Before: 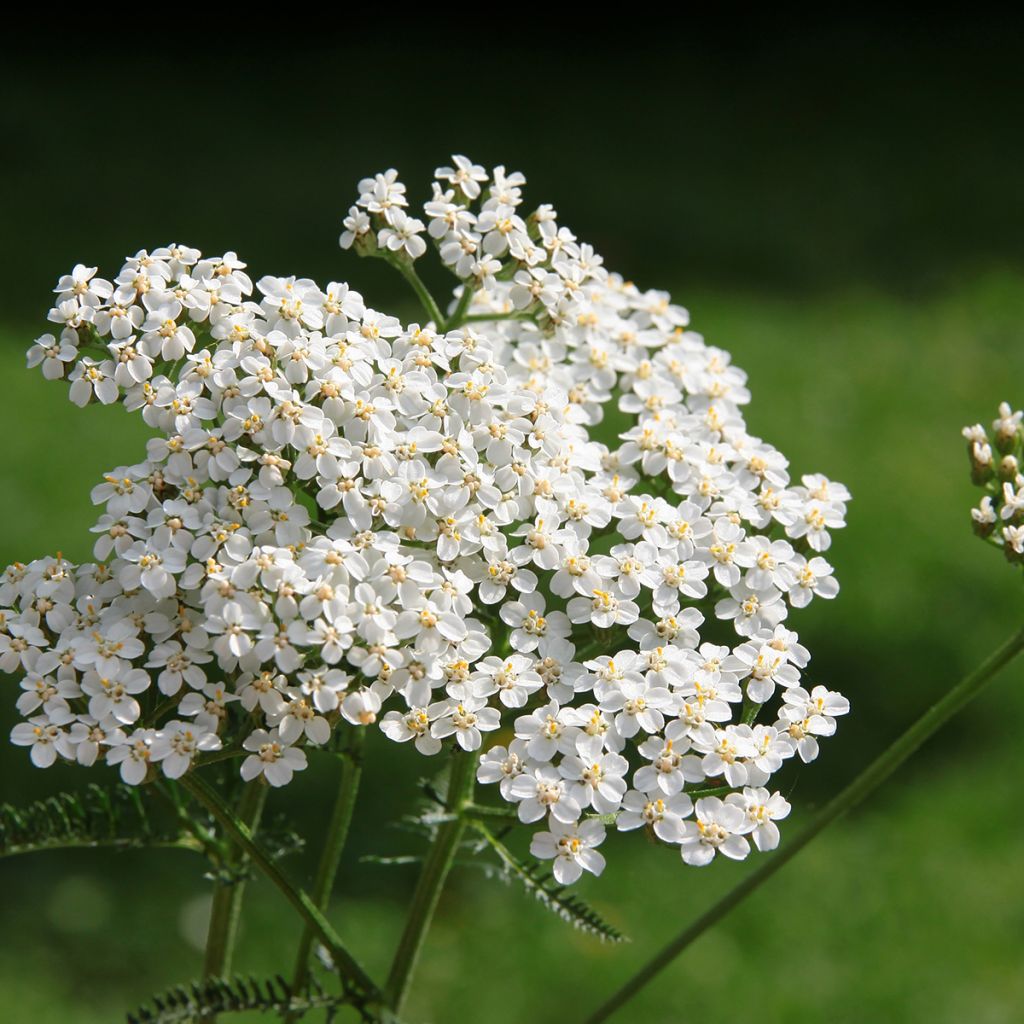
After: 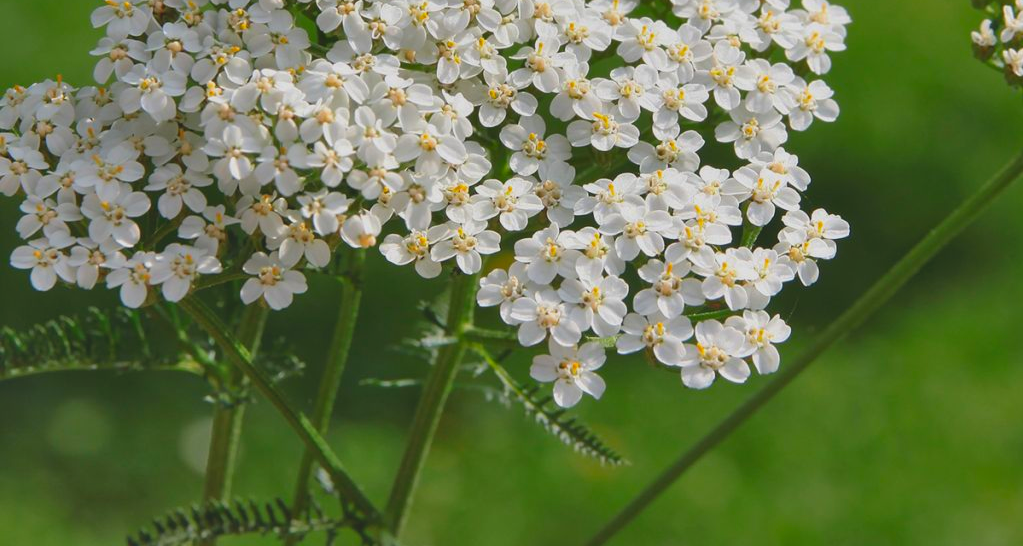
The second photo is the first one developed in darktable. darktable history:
shadows and highlights: soften with gaussian
contrast brightness saturation: contrast -0.205, saturation 0.188
crop and rotate: top 46.587%, right 0.01%
